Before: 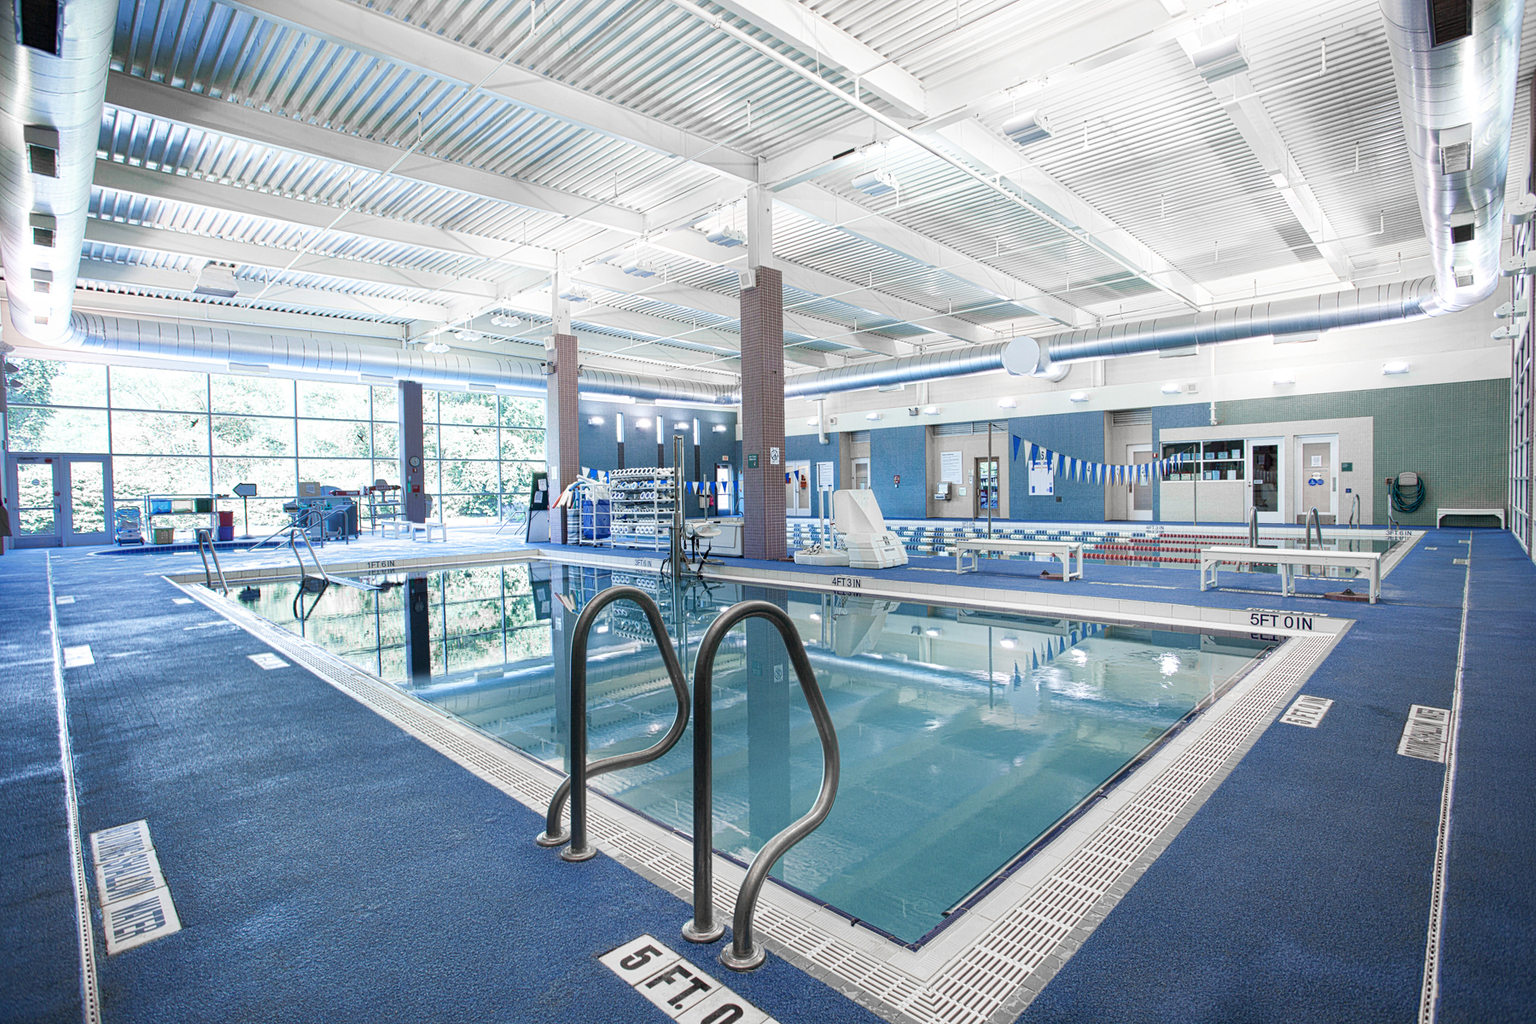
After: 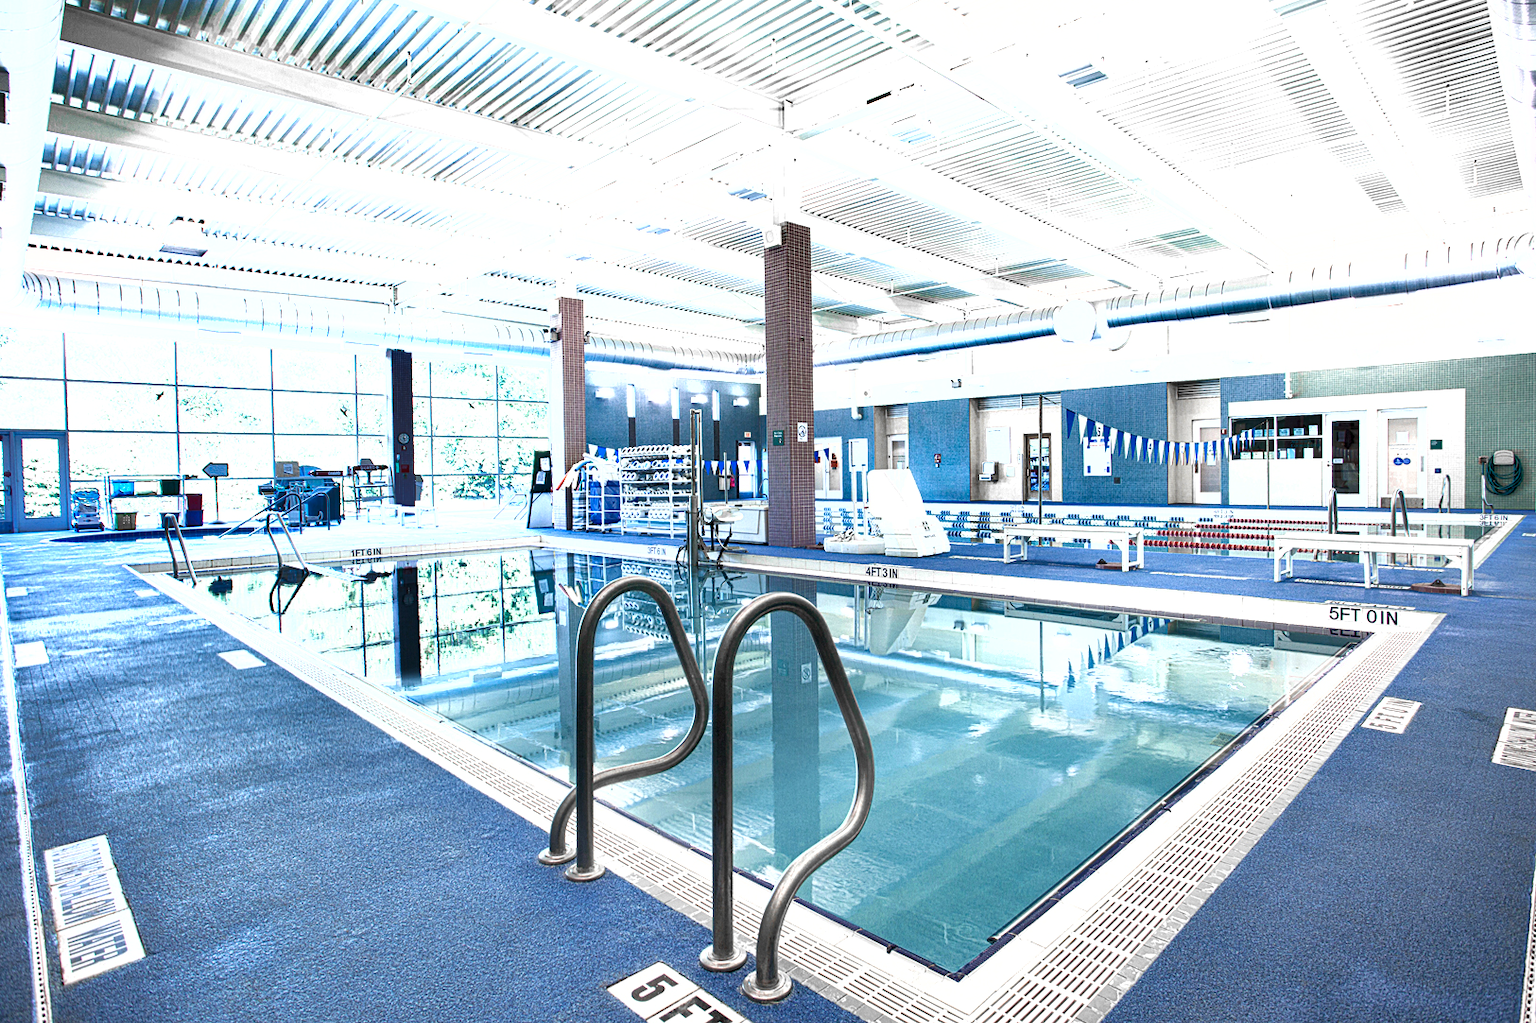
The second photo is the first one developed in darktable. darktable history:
shadows and highlights: low approximation 0.01, soften with gaussian
crop: left 3.305%, top 6.436%, right 6.389%, bottom 3.258%
levels: mode automatic, black 0.023%, white 99.97%, levels [0.062, 0.494, 0.925]
exposure: black level correction 0.001, exposure 1 EV, compensate highlight preservation false
